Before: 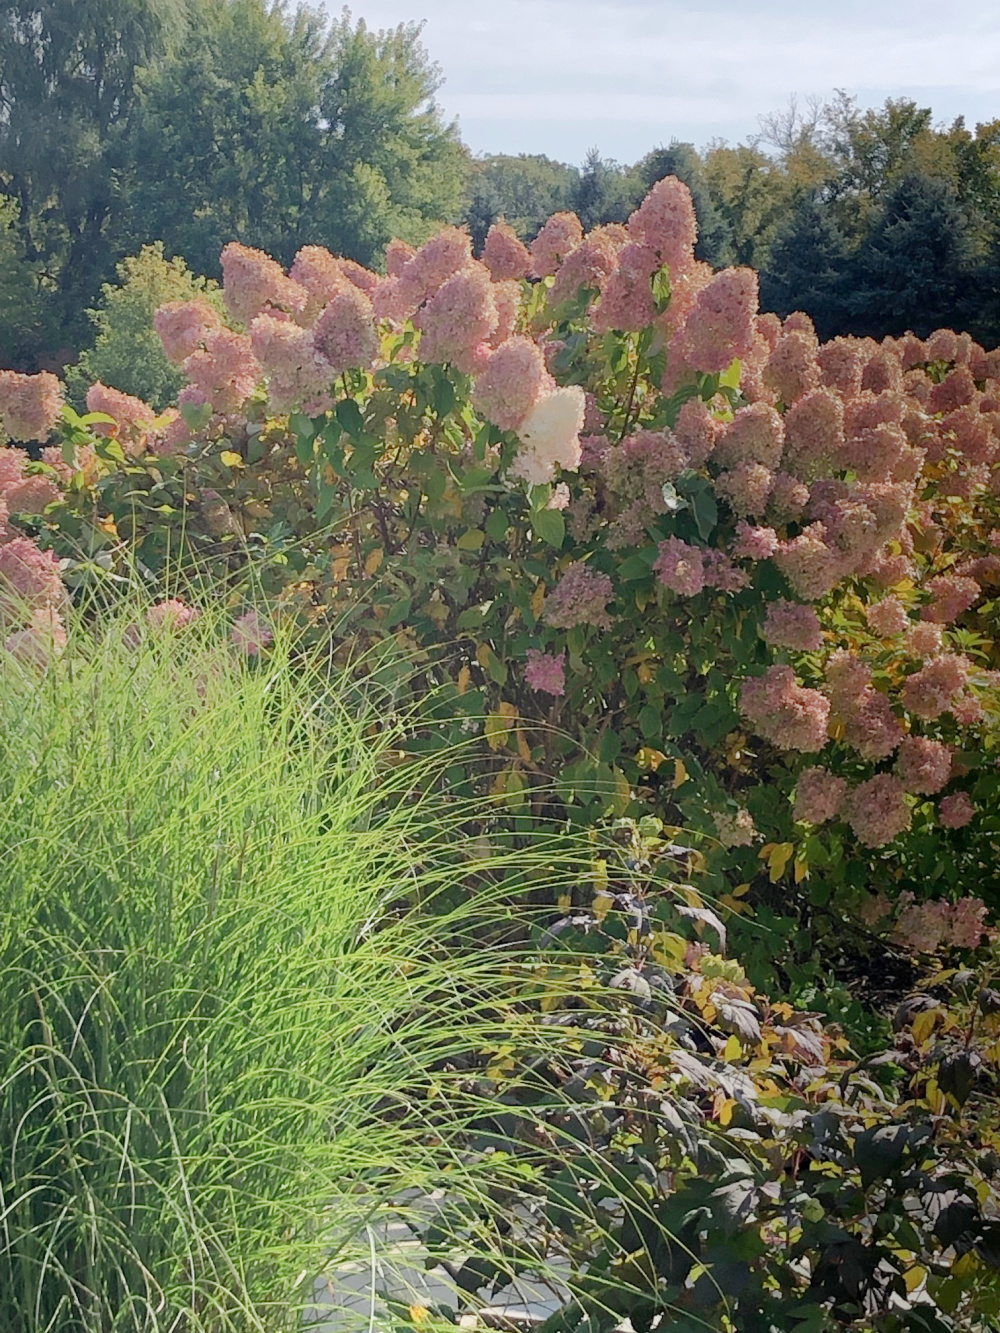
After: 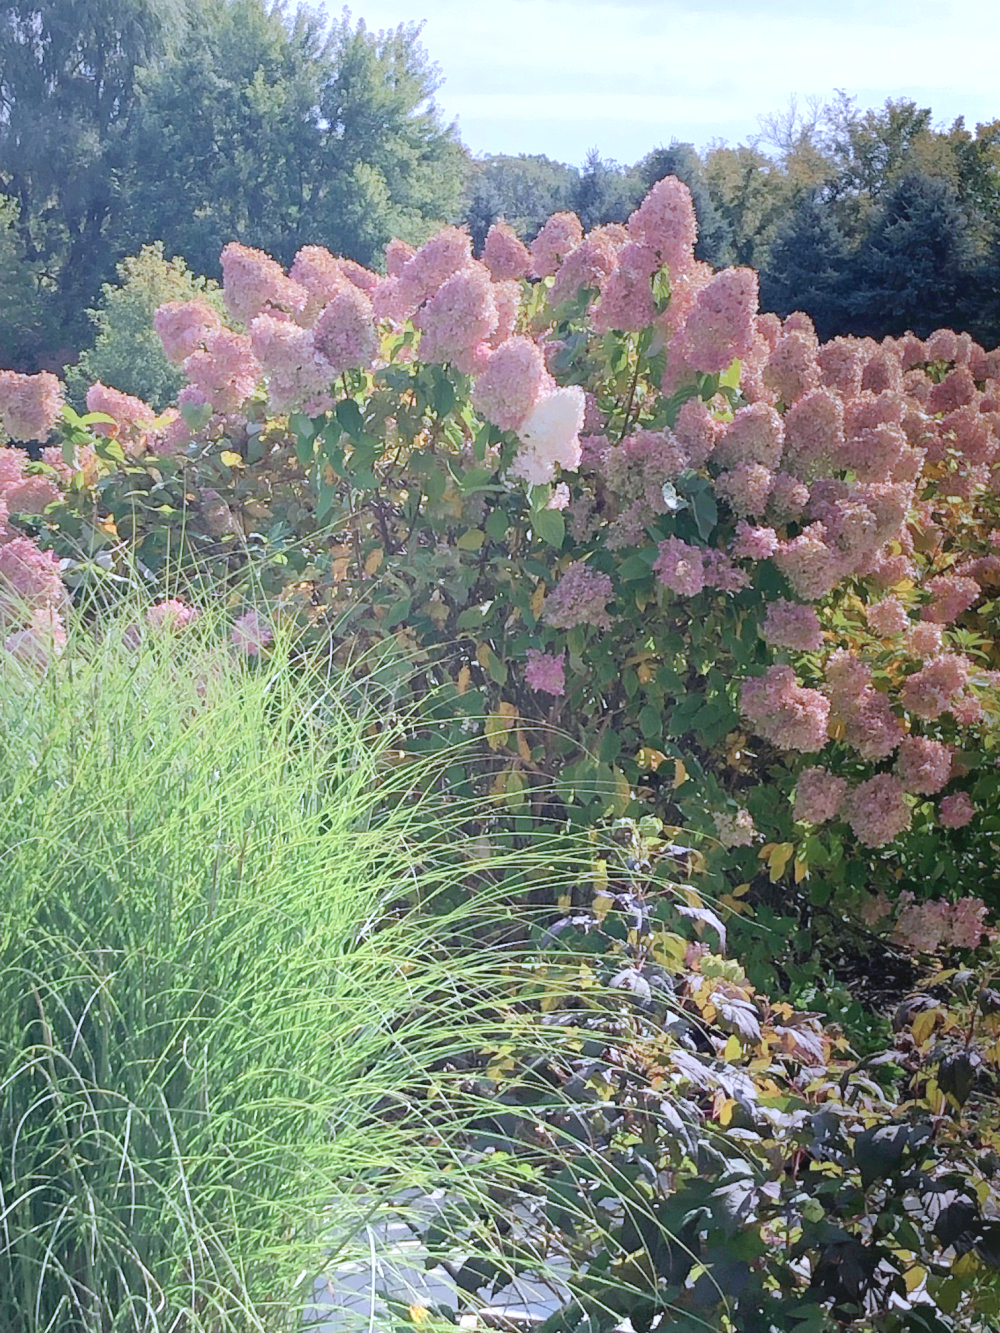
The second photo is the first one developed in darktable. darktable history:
color calibration: illuminant as shot in camera, x 0.377, y 0.393, temperature 4175 K
contrast brightness saturation: contrast -0.105, saturation -0.103
exposure: exposure 0.607 EV, compensate highlight preservation false
shadows and highlights: shadows 61.36, white point adjustment 0.342, highlights -33.32, compress 84.23%
